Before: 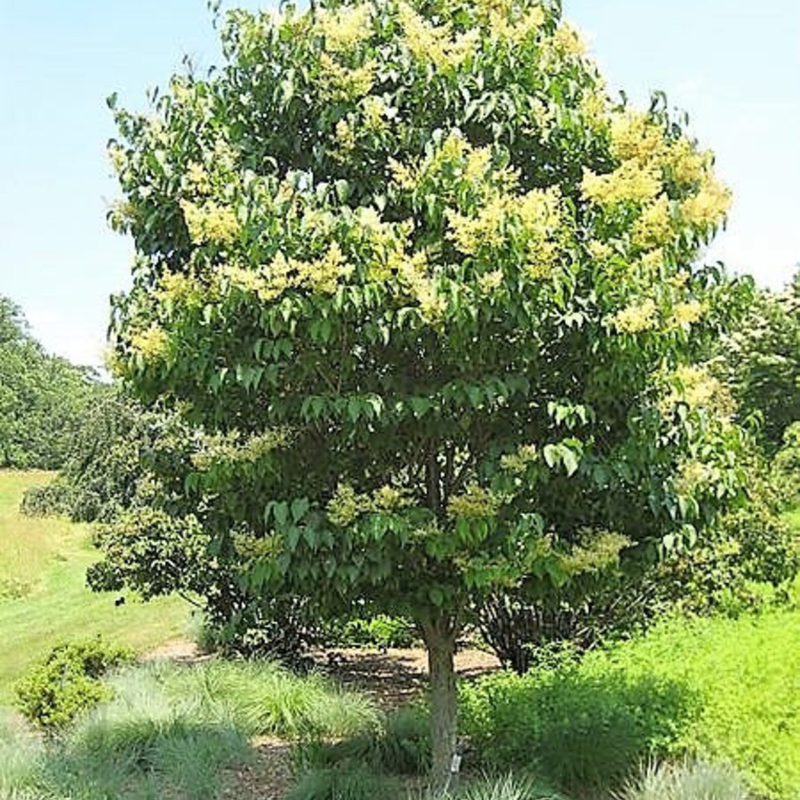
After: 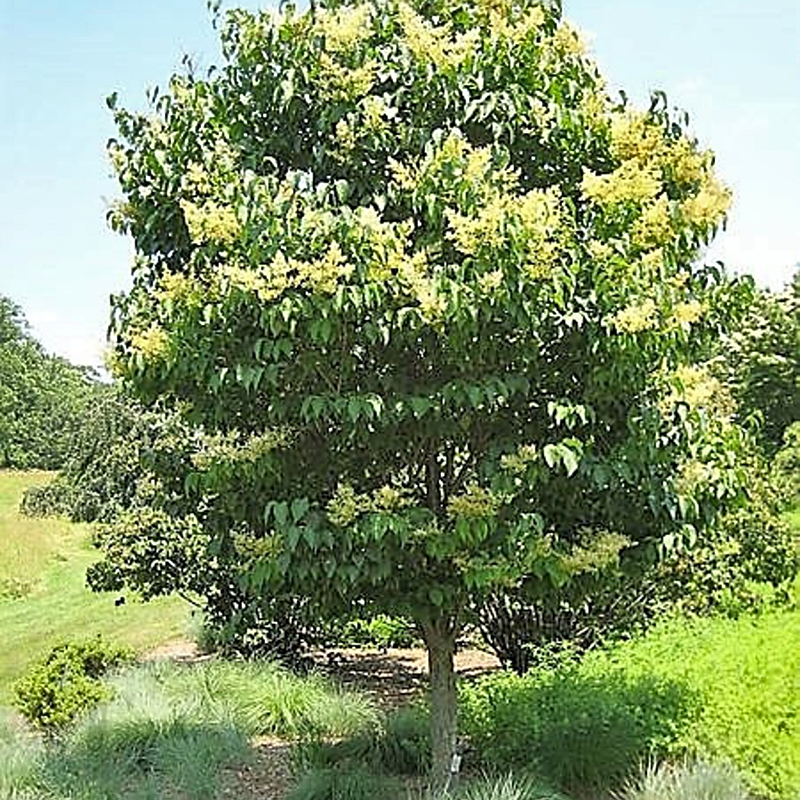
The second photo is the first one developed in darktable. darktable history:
shadows and highlights: radius 133.83, soften with gaussian
white balance: emerald 1
sharpen: on, module defaults
